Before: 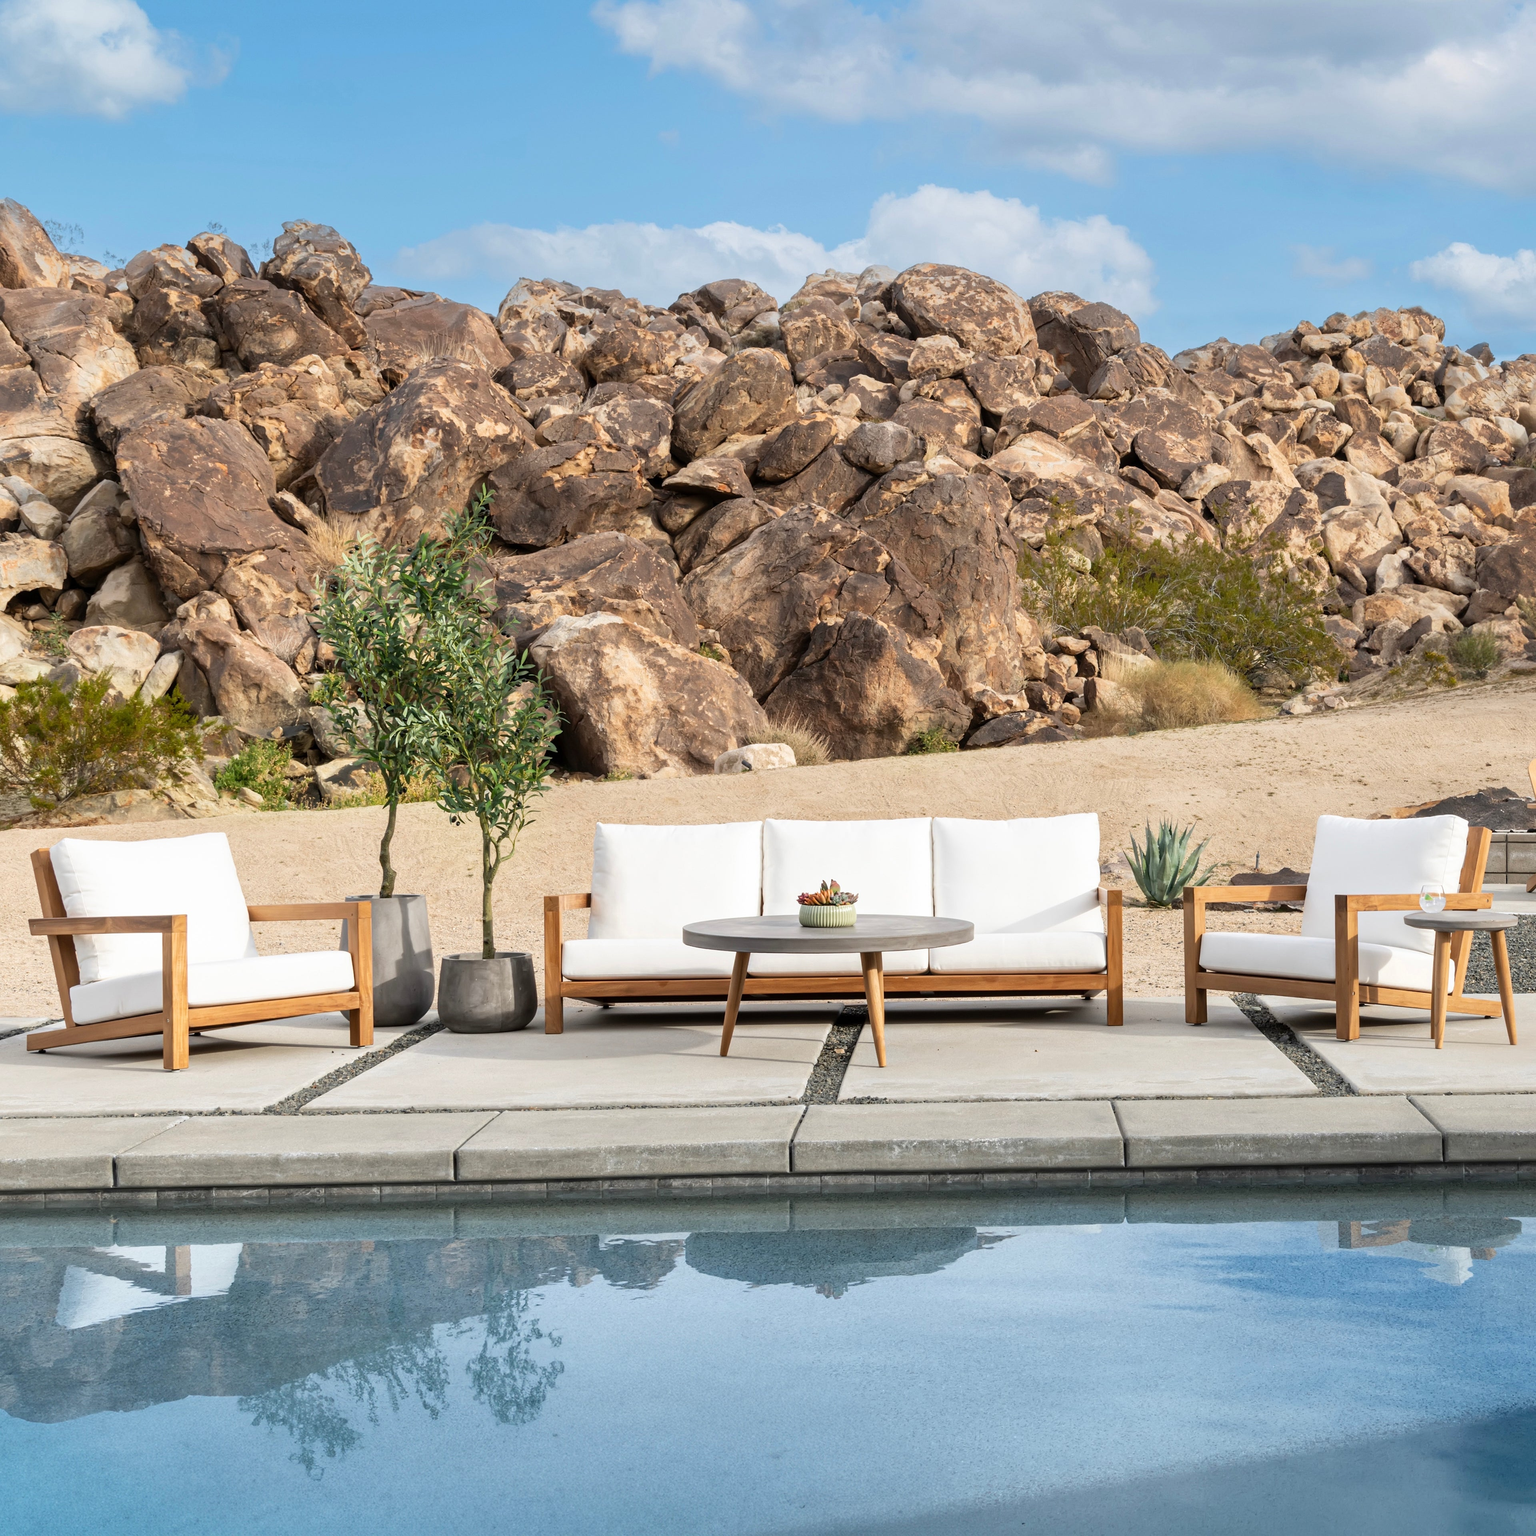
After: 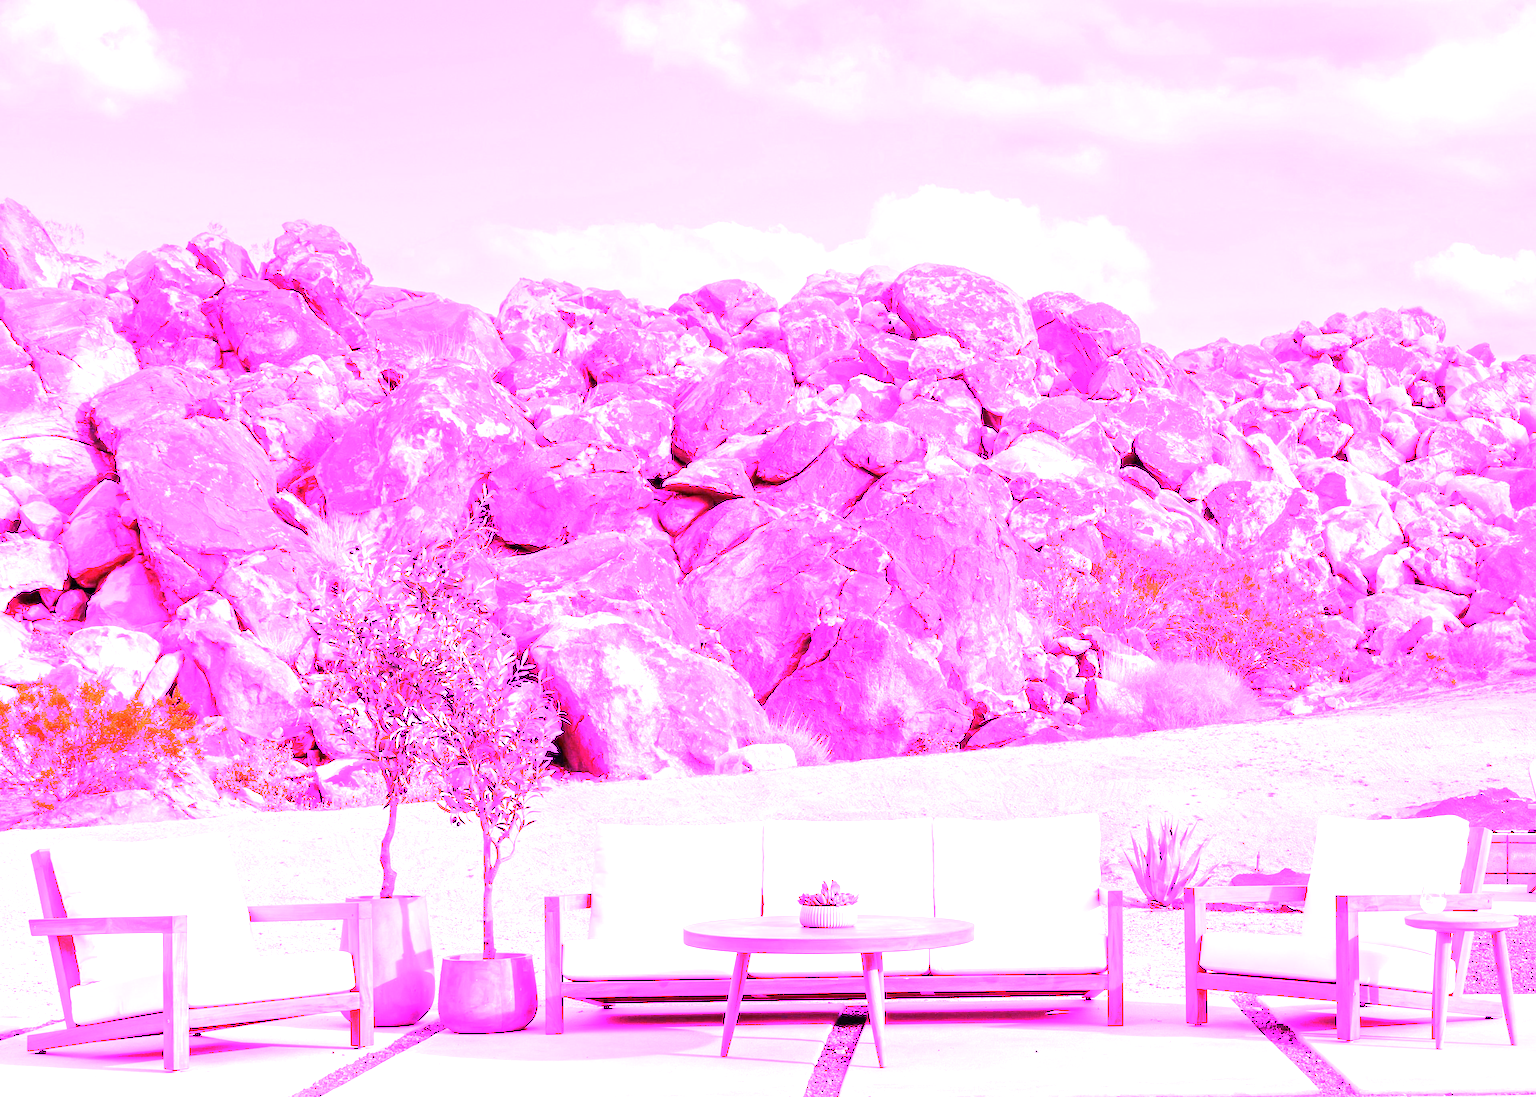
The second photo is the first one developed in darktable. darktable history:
crop: bottom 28.576%
exposure: black level correction 0, exposure 0.7 EV, compensate exposure bias true, compensate highlight preservation false
white balance: red 8, blue 8
contrast equalizer: y [[0.5 ×6], [0.5 ×6], [0.5, 0.5, 0.501, 0.545, 0.707, 0.863], [0 ×6], [0 ×6]]
